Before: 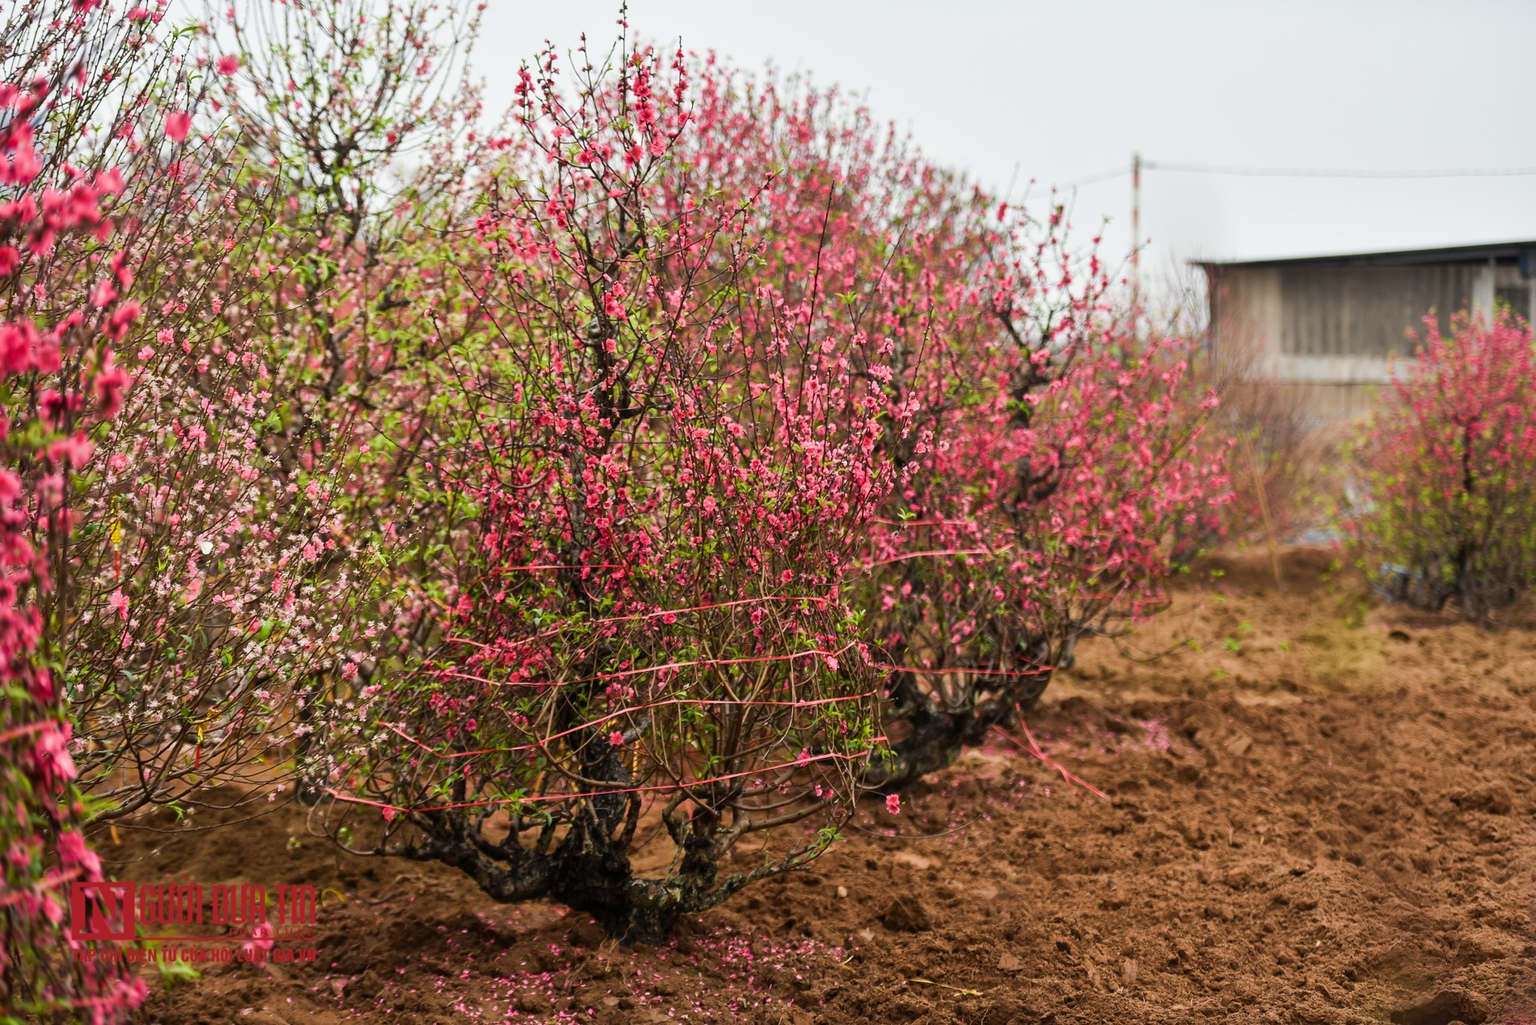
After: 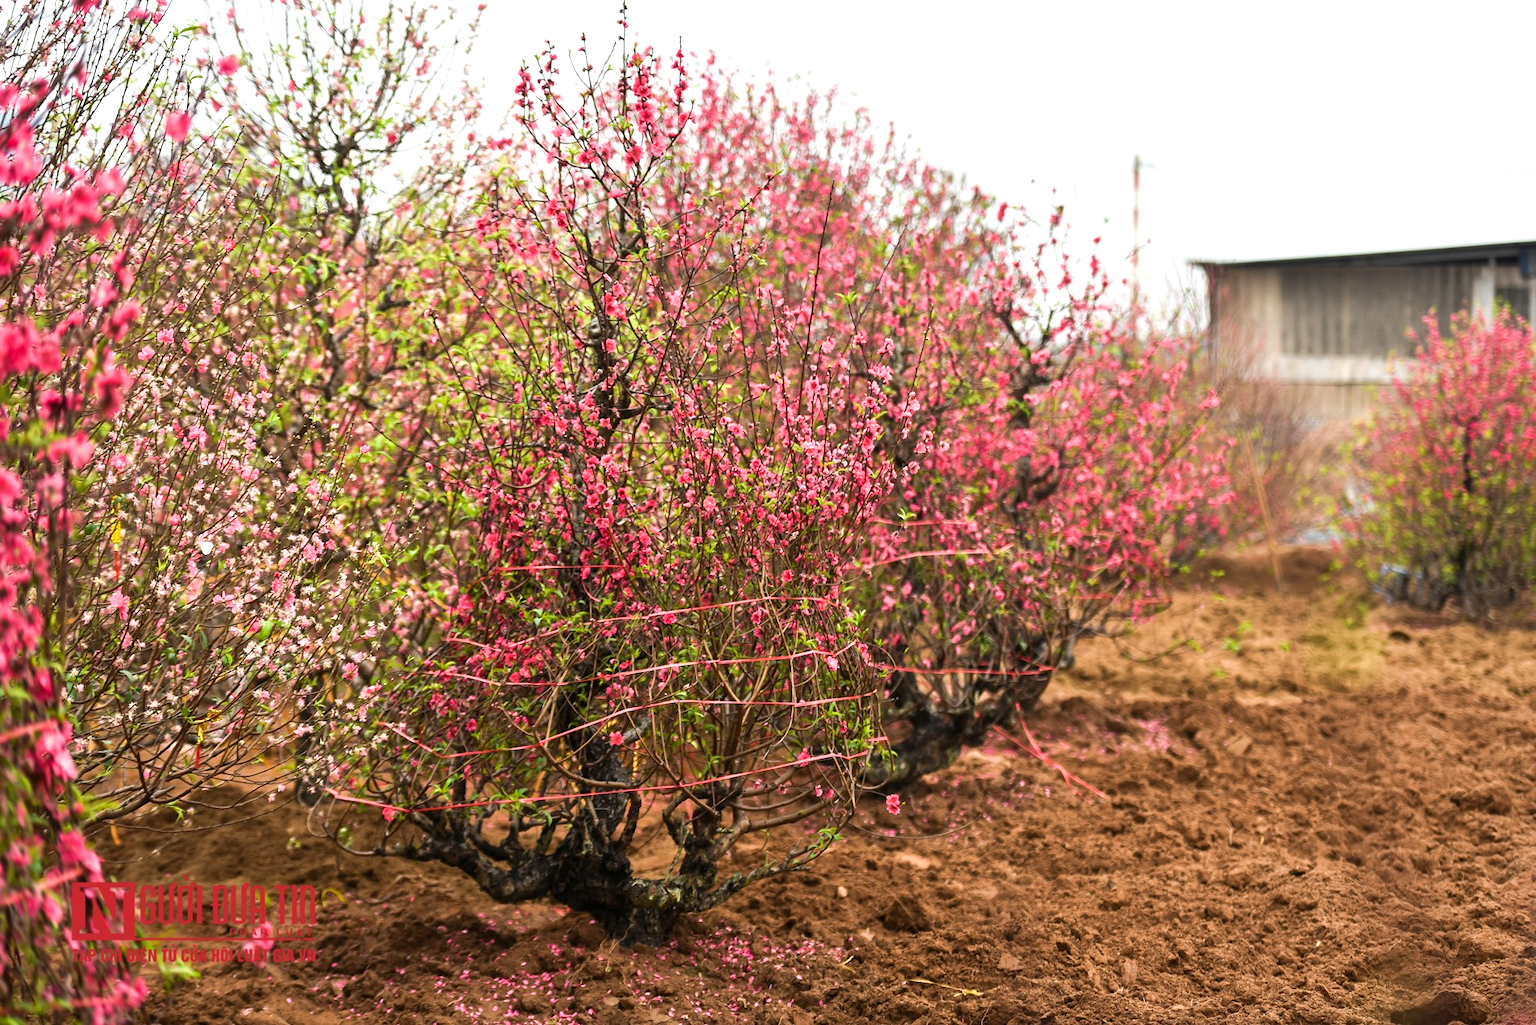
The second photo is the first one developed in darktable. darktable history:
exposure: exposure 0.569 EV, compensate highlight preservation false
